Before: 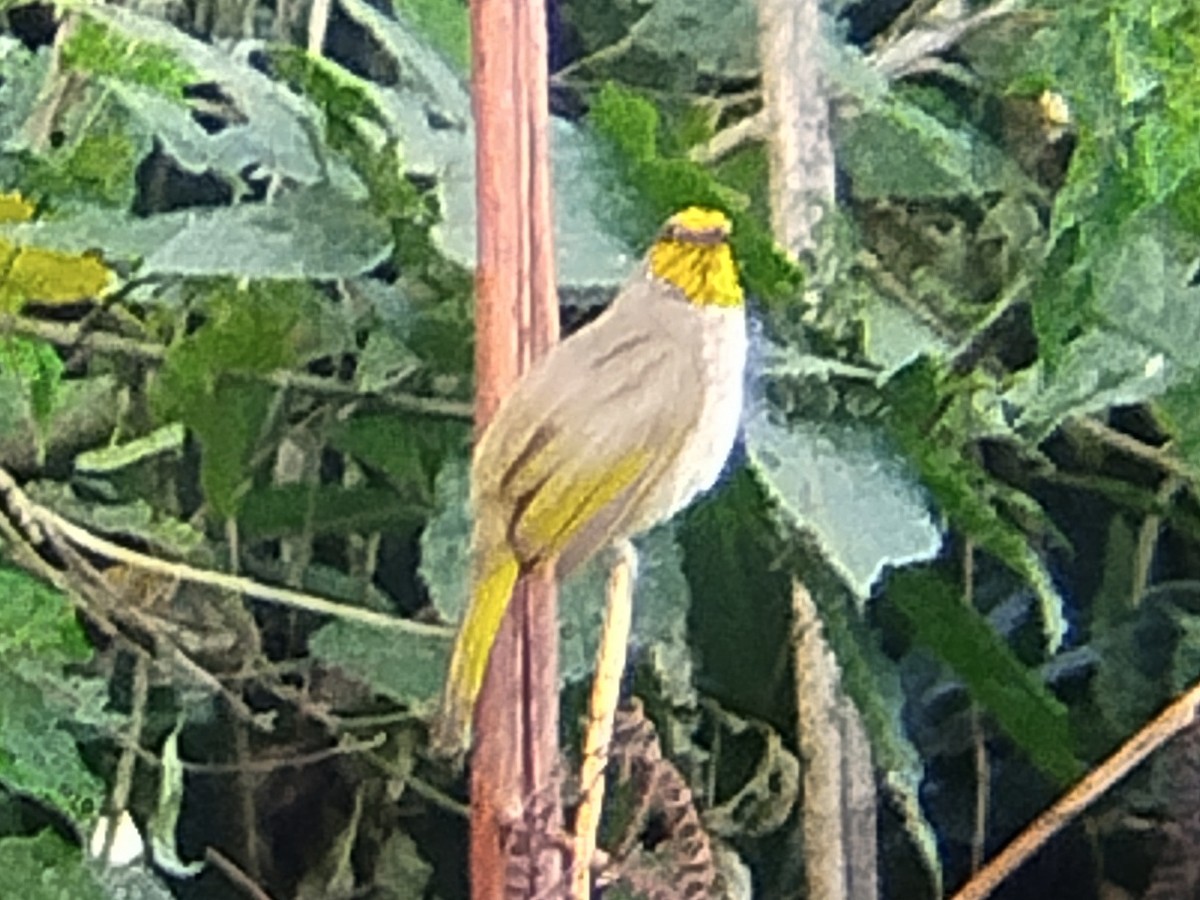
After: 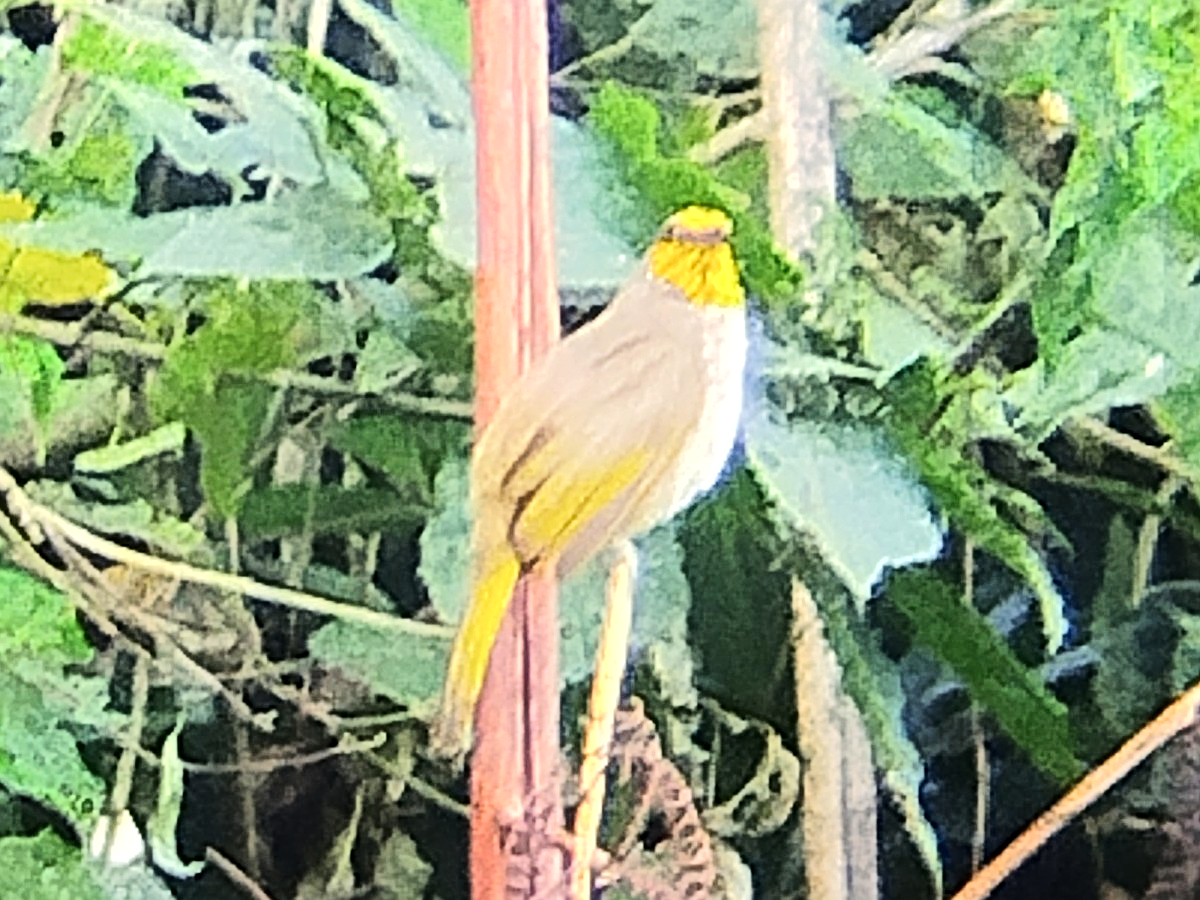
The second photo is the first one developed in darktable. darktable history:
sharpen: on, module defaults
tone equalizer: -7 EV 0.15 EV, -6 EV 0.599 EV, -5 EV 1.14 EV, -4 EV 1.3 EV, -3 EV 1.18 EV, -2 EV 0.6 EV, -1 EV 0.146 EV, edges refinement/feathering 500, mask exposure compensation -1.57 EV, preserve details no
